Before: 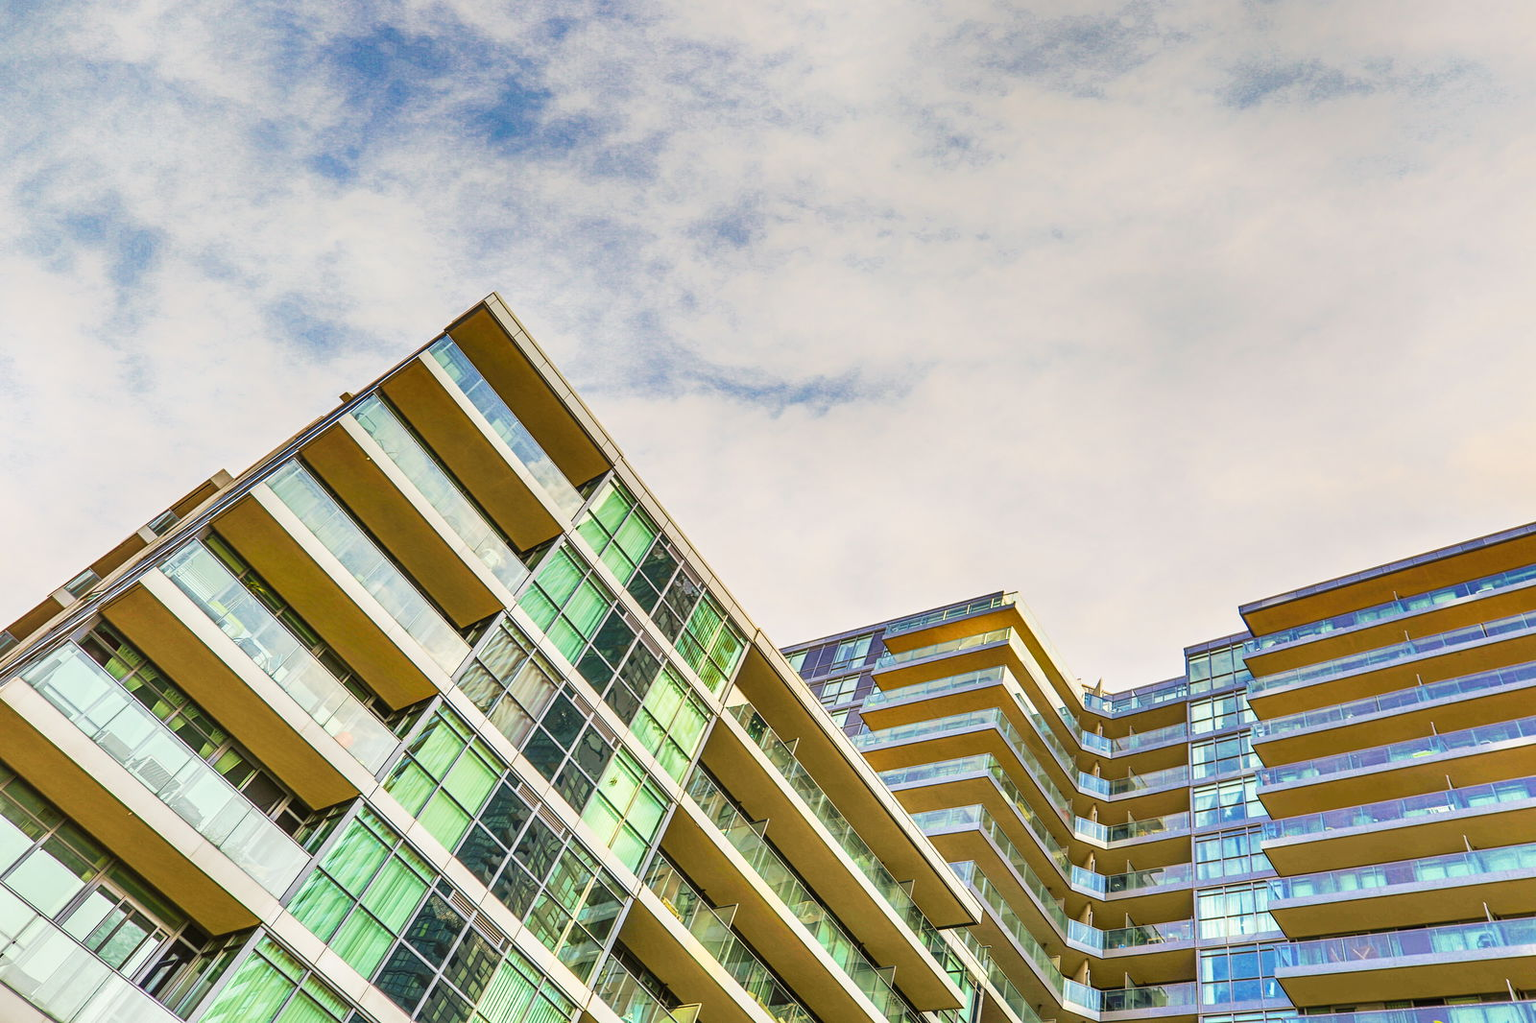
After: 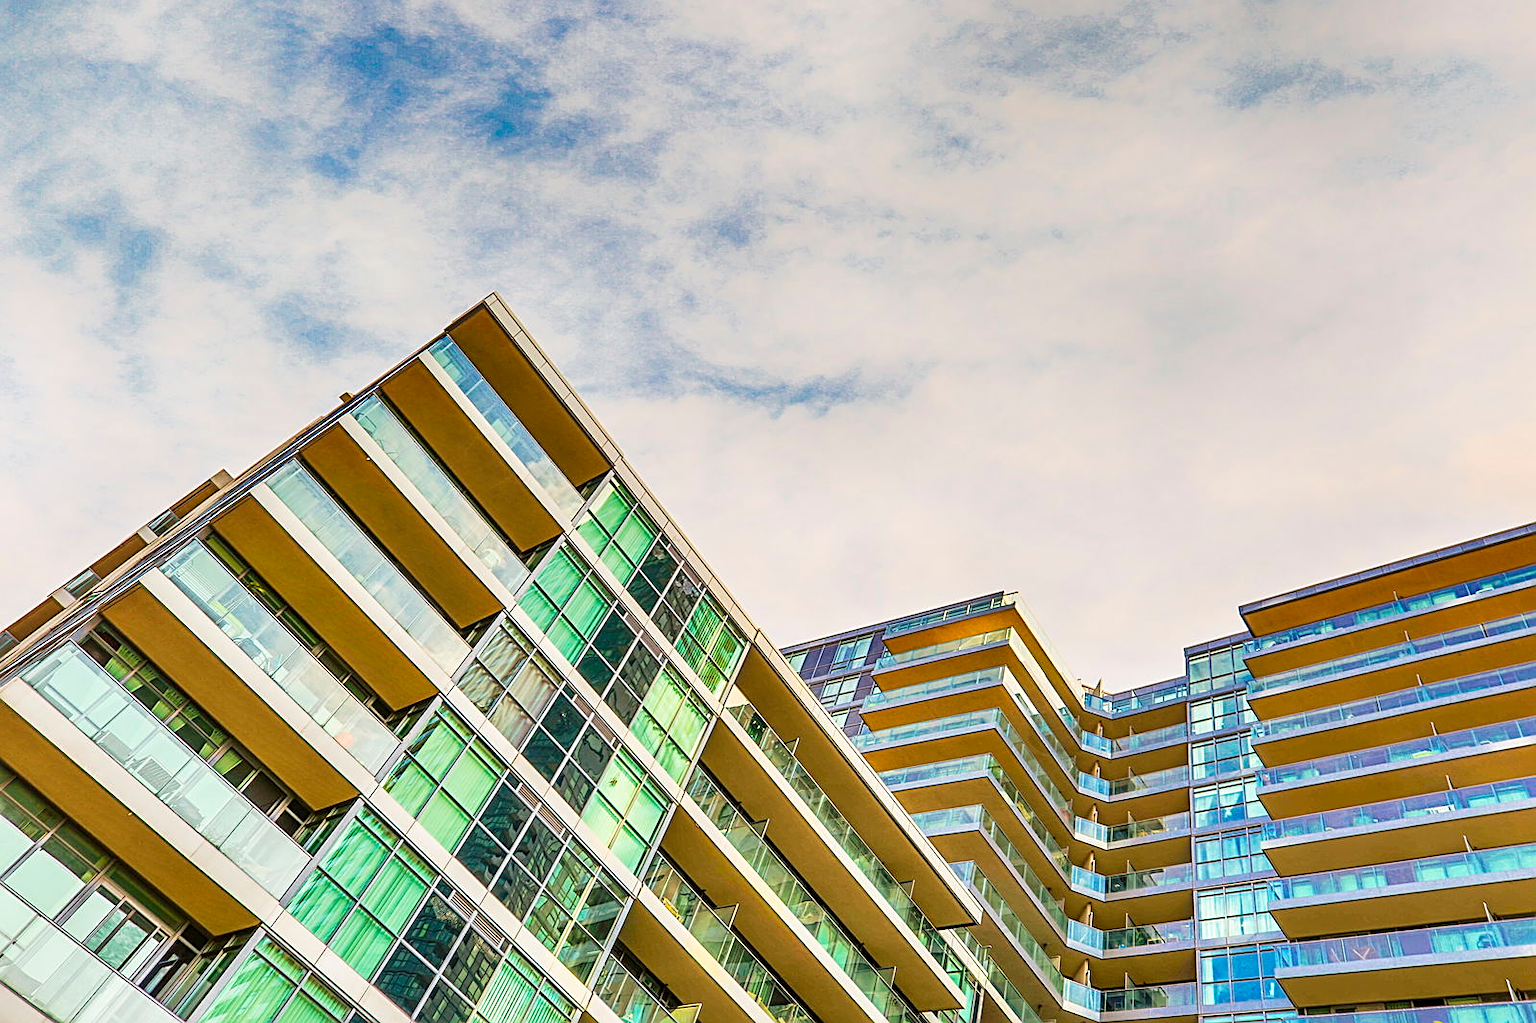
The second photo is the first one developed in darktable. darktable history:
sharpen: on, module defaults
rotate and perspective: automatic cropping original format, crop left 0, crop top 0
